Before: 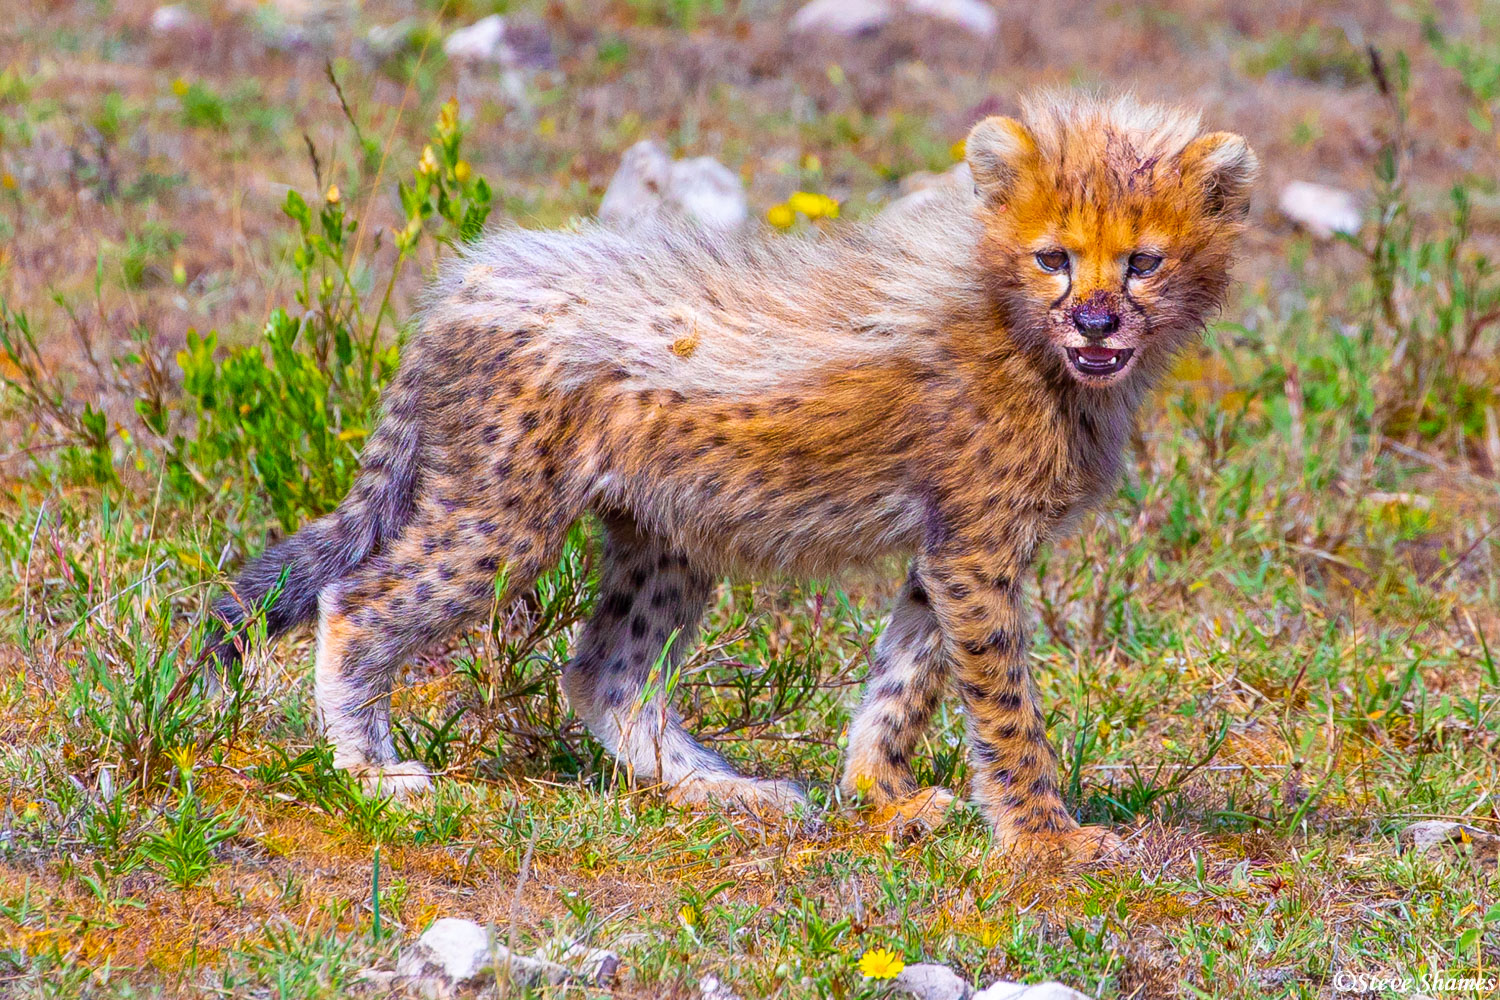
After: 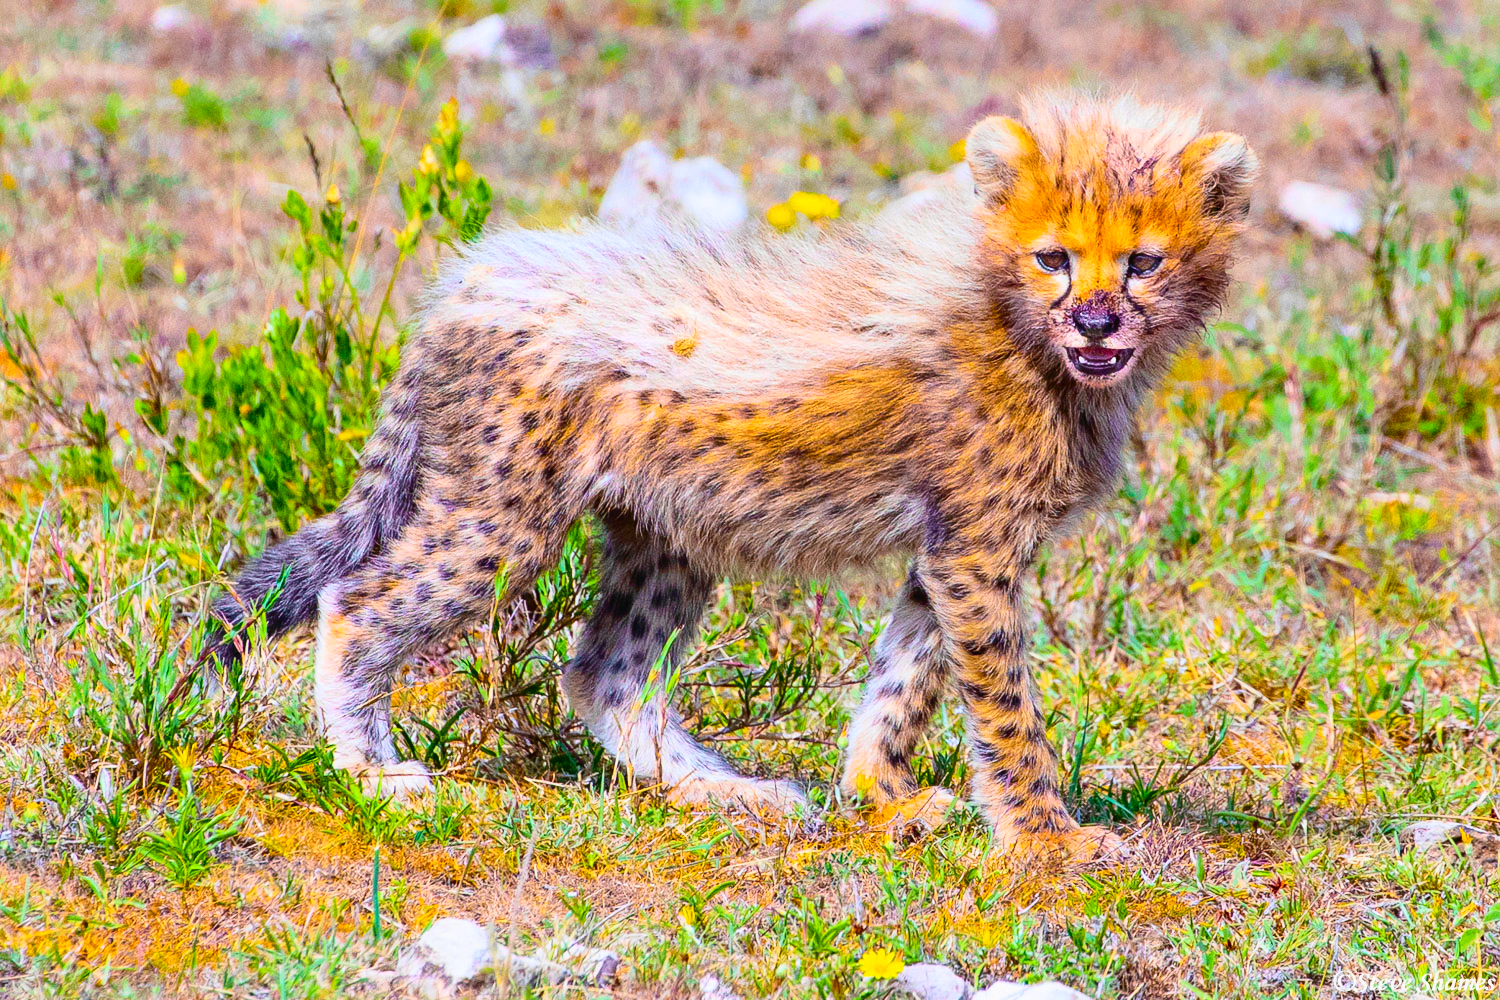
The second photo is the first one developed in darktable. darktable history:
tone curve: curves: ch0 [(0, 0.023) (0.103, 0.087) (0.277, 0.28) (0.46, 0.554) (0.569, 0.68) (0.735, 0.843) (0.994, 0.984)]; ch1 [(0, 0) (0.324, 0.285) (0.456, 0.438) (0.488, 0.497) (0.512, 0.503) (0.535, 0.535) (0.599, 0.606) (0.715, 0.738) (1, 1)]; ch2 [(0, 0) (0.369, 0.388) (0.449, 0.431) (0.478, 0.471) (0.502, 0.503) (0.55, 0.553) (0.603, 0.602) (0.656, 0.713) (1, 1)], color space Lab, independent channels, preserve colors none
